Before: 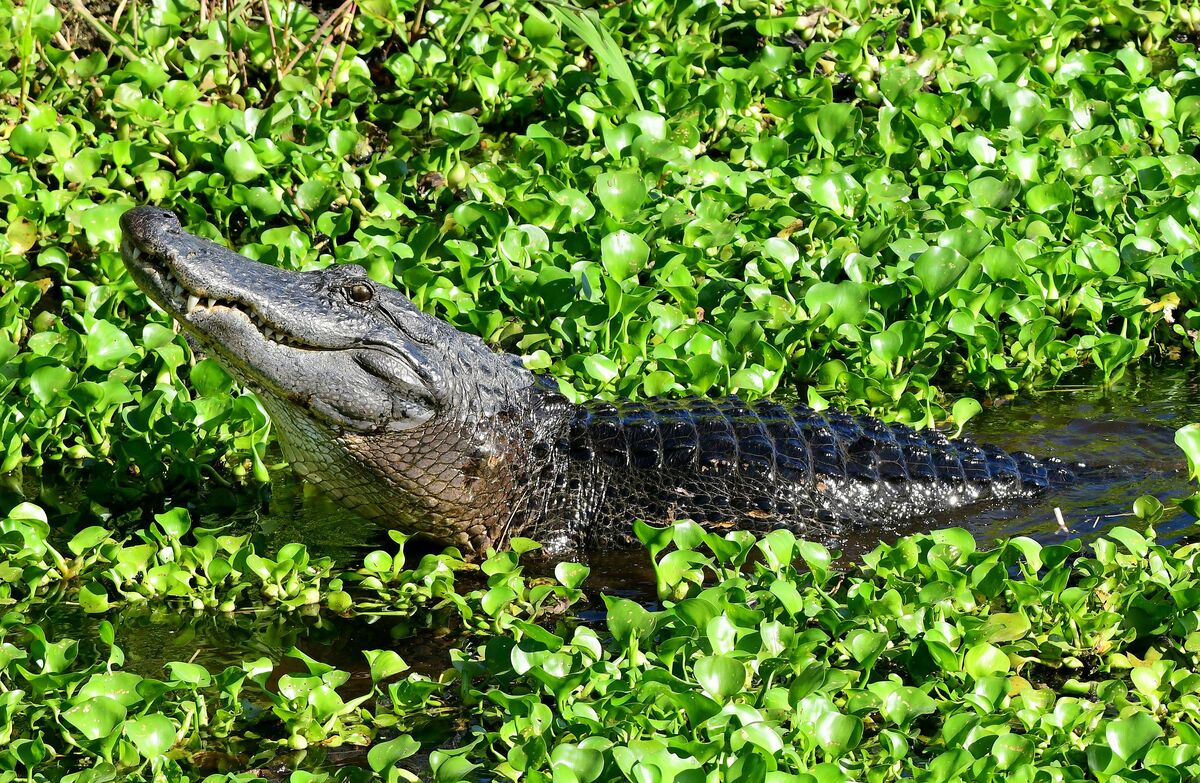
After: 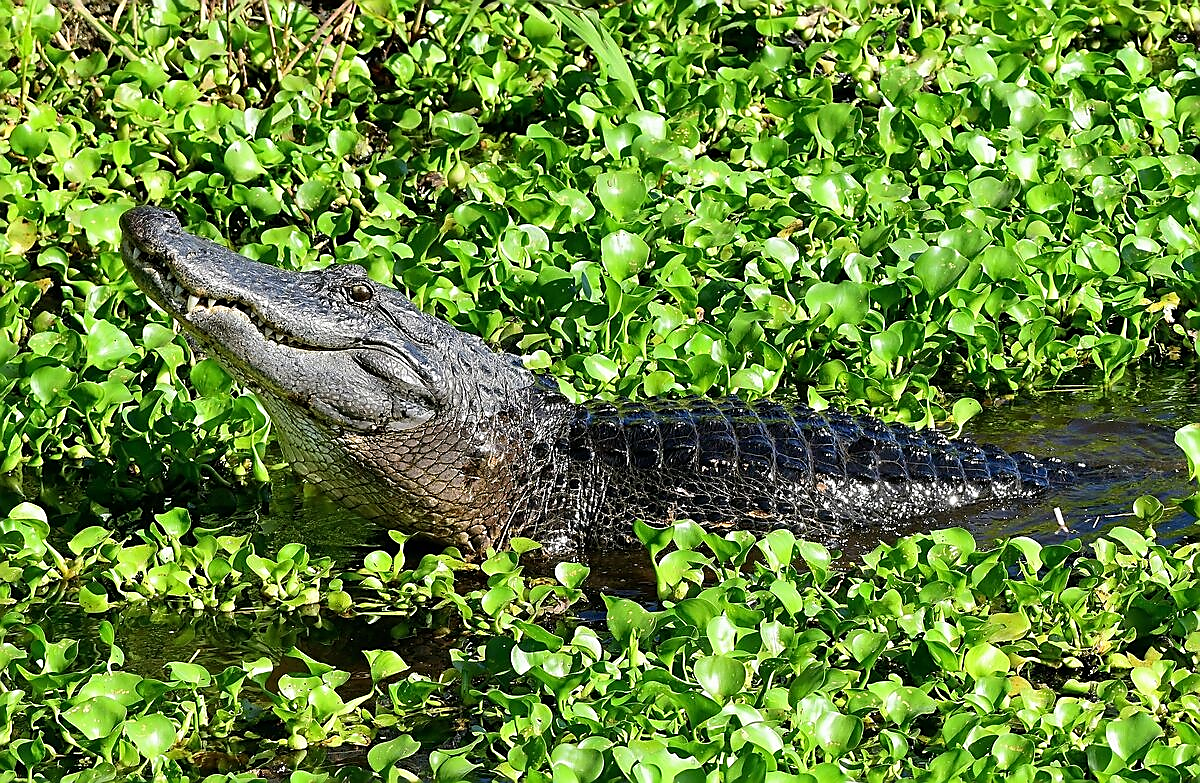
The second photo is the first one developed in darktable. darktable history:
sharpen: radius 1.4, amount 1.25, threshold 0.7
exposure: compensate highlight preservation false
